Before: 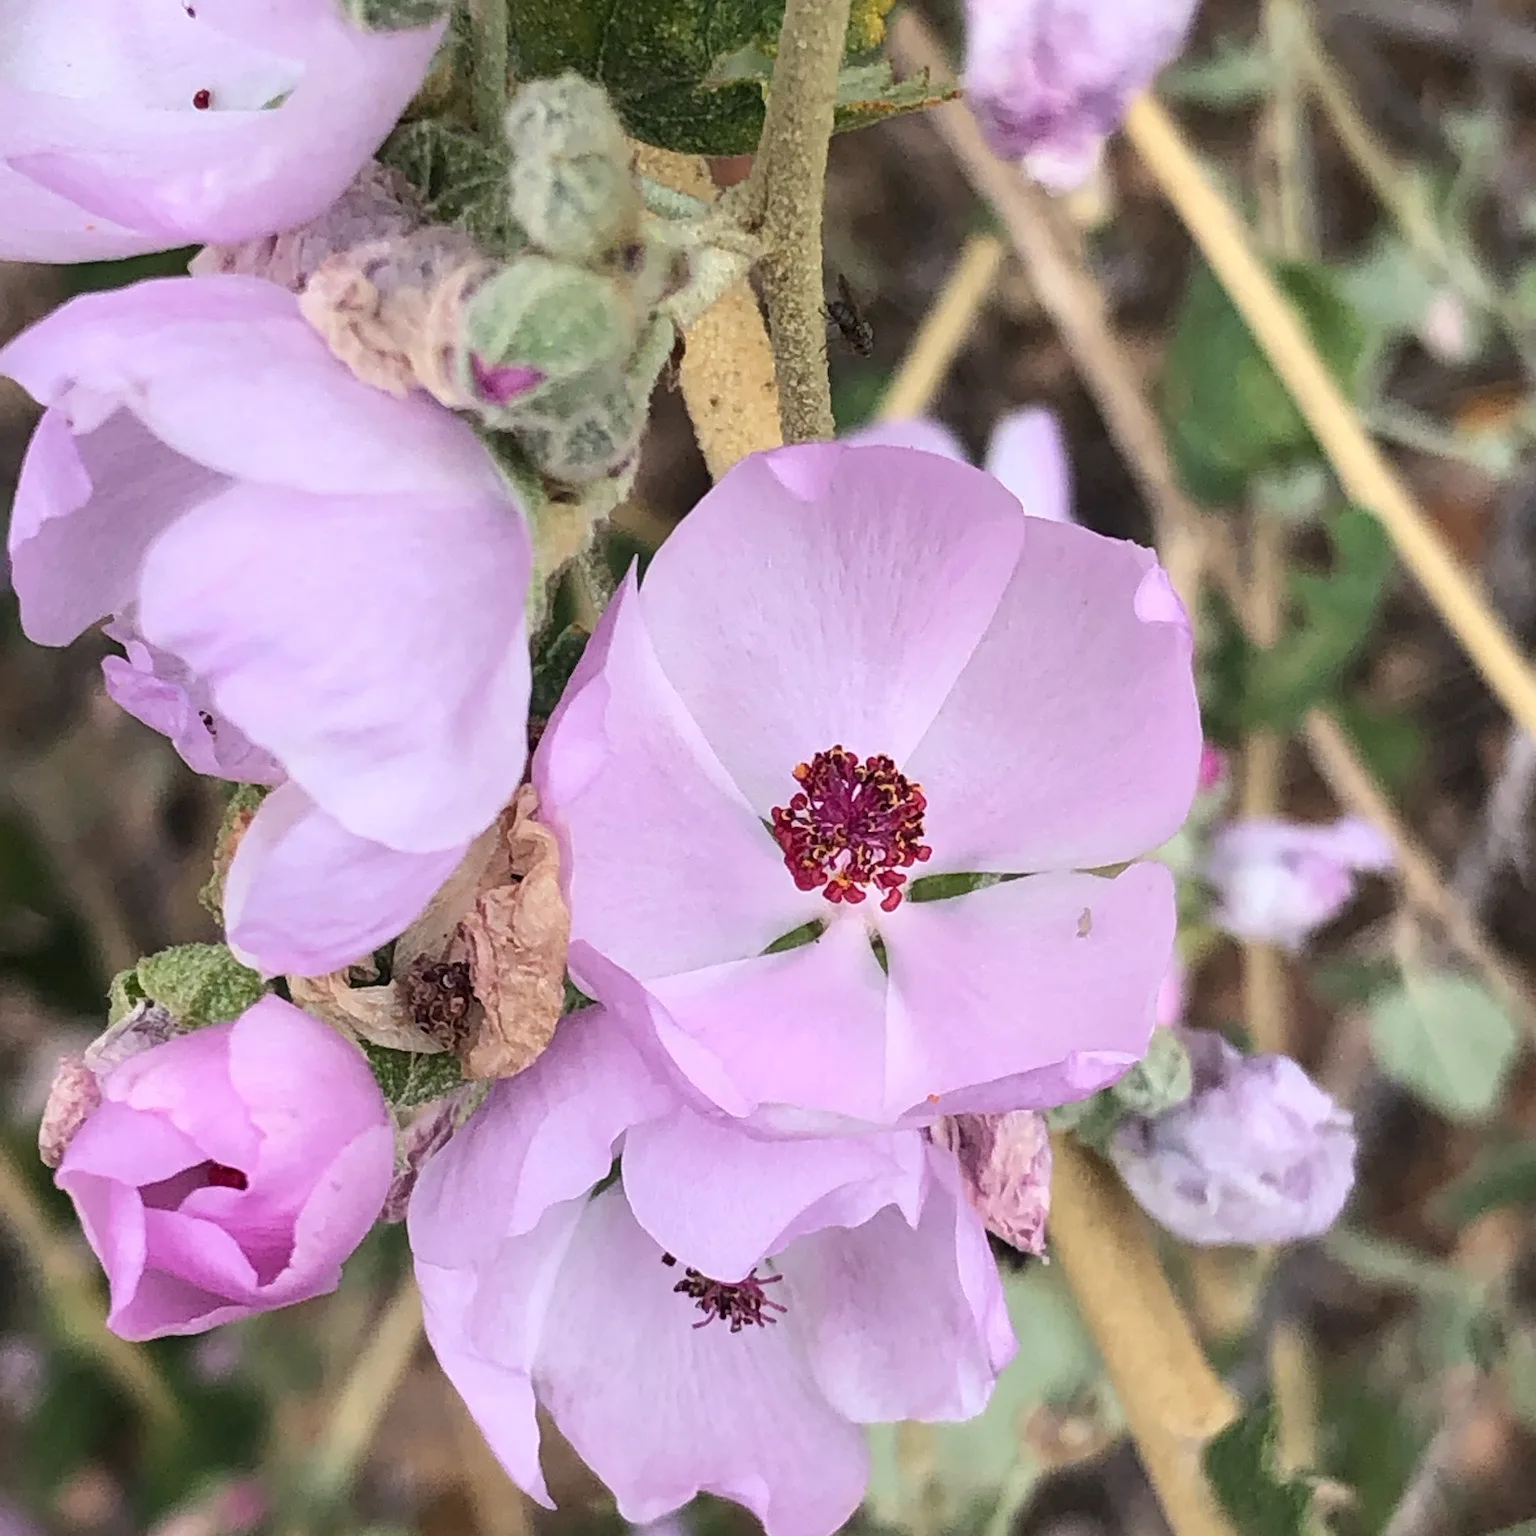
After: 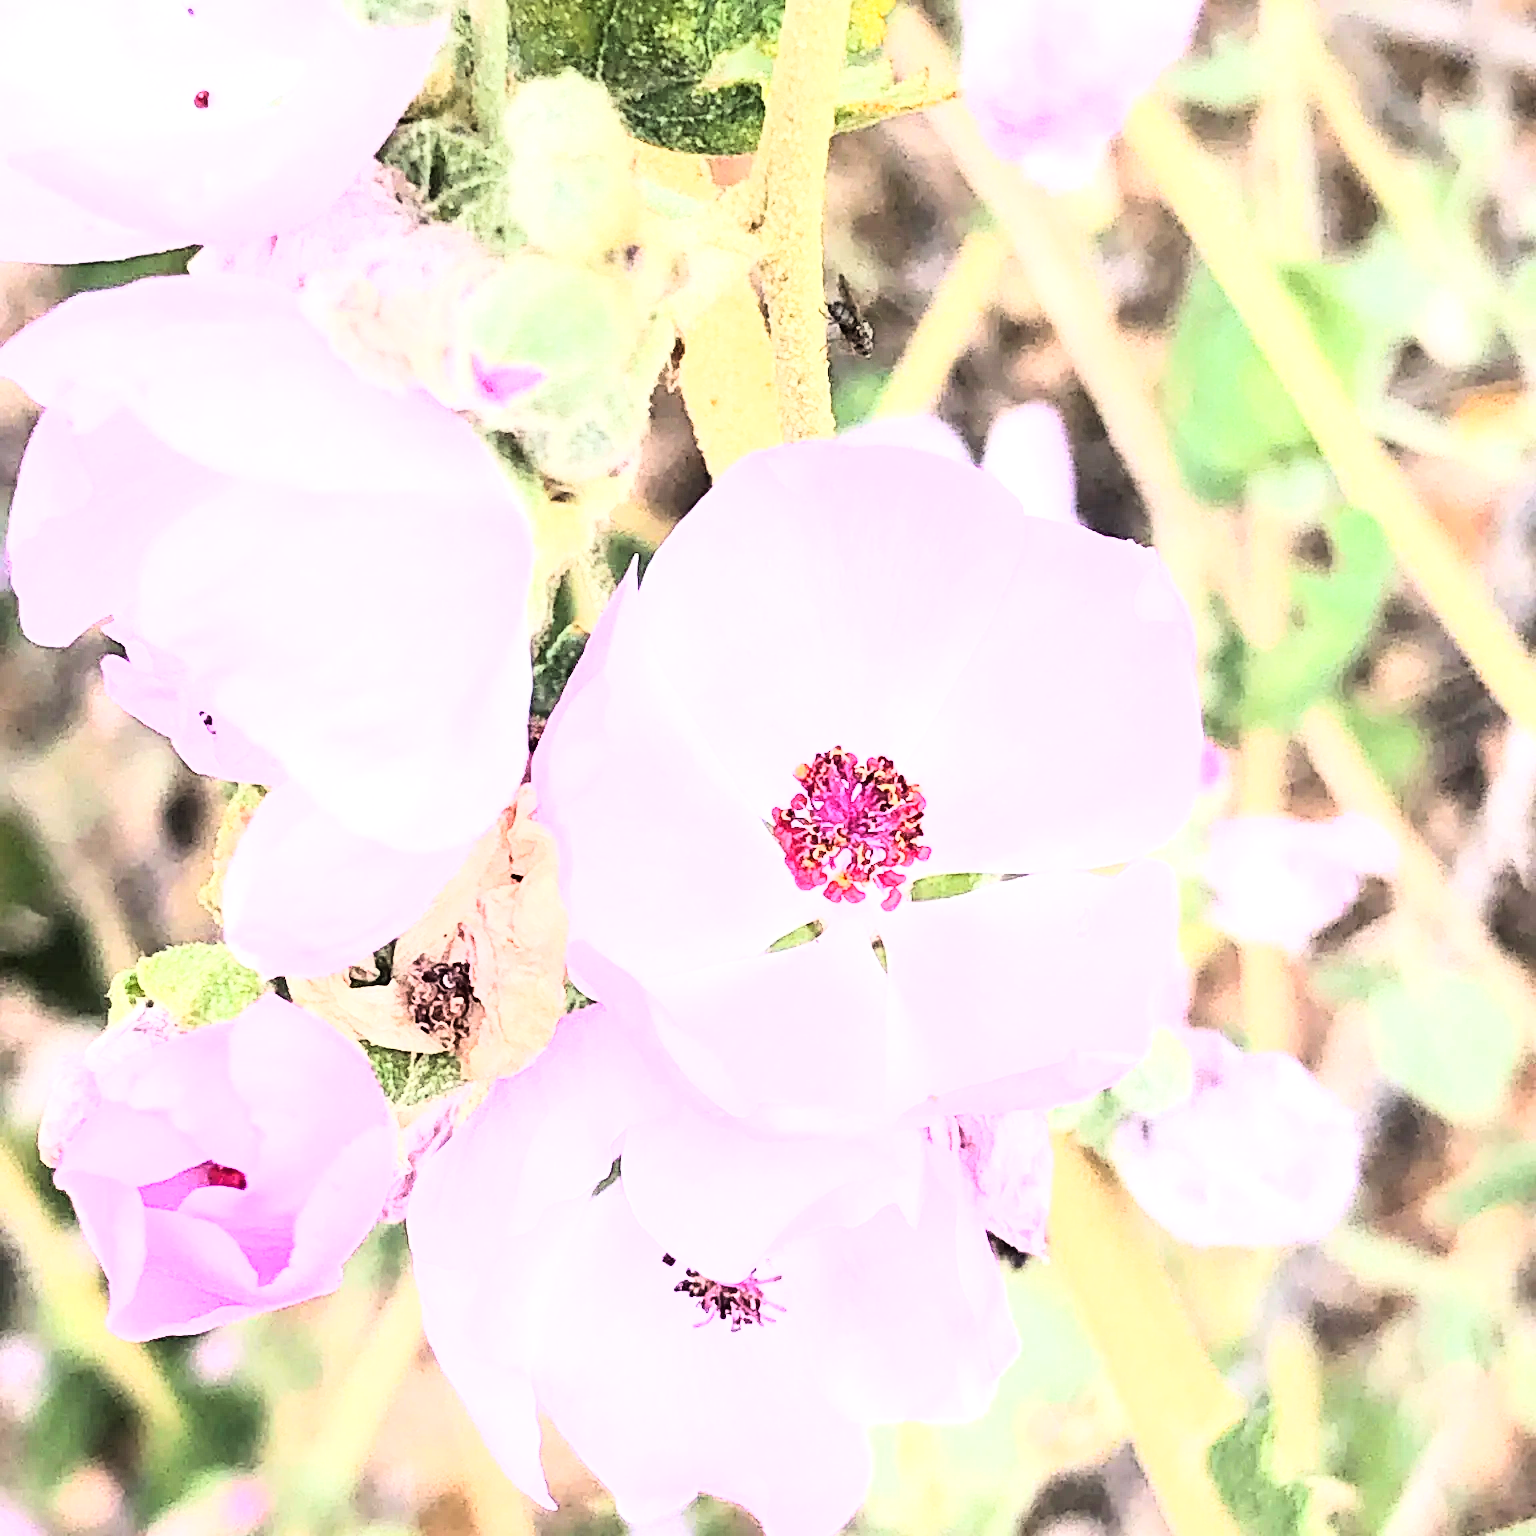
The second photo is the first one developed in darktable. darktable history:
exposure: black level correction 0, exposure 1.5 EV, compensate exposure bias true, compensate highlight preservation false
rgb curve: curves: ch0 [(0, 0) (0.21, 0.15) (0.24, 0.21) (0.5, 0.75) (0.75, 0.96) (0.89, 0.99) (1, 1)]; ch1 [(0, 0.02) (0.21, 0.13) (0.25, 0.2) (0.5, 0.67) (0.75, 0.9) (0.89, 0.97) (1, 1)]; ch2 [(0, 0.02) (0.21, 0.13) (0.25, 0.2) (0.5, 0.67) (0.75, 0.9) (0.89, 0.97) (1, 1)], compensate middle gray true
